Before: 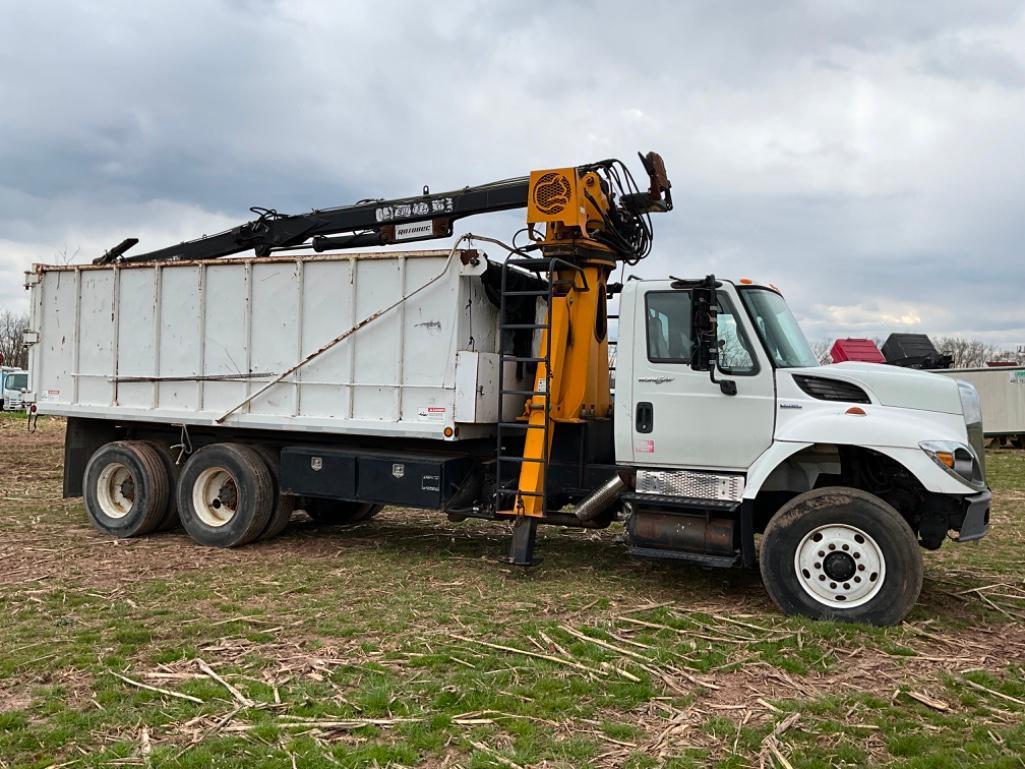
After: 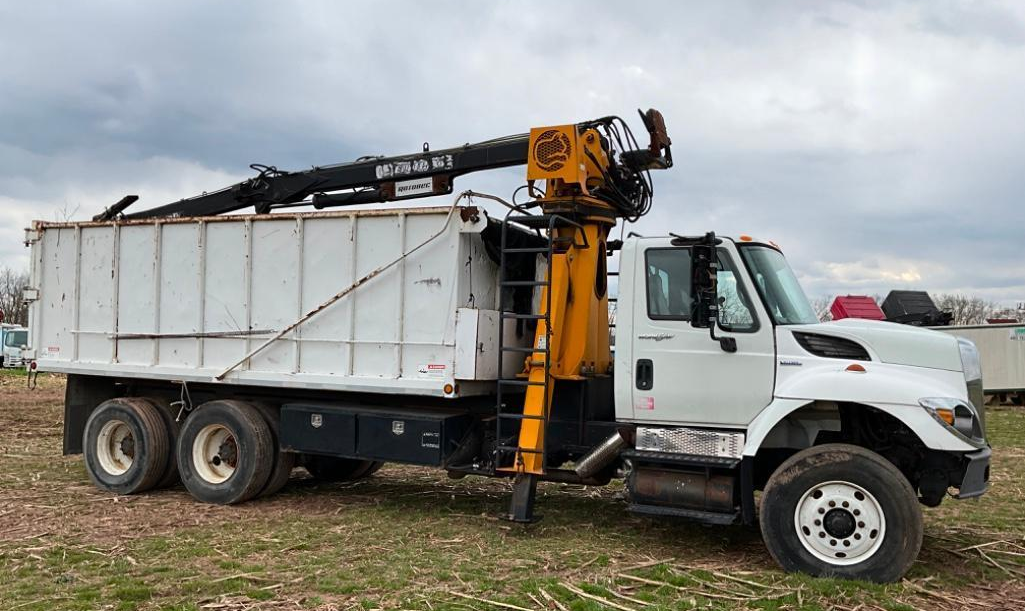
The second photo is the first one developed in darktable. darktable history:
crop and rotate: top 5.662%, bottom 14.786%
